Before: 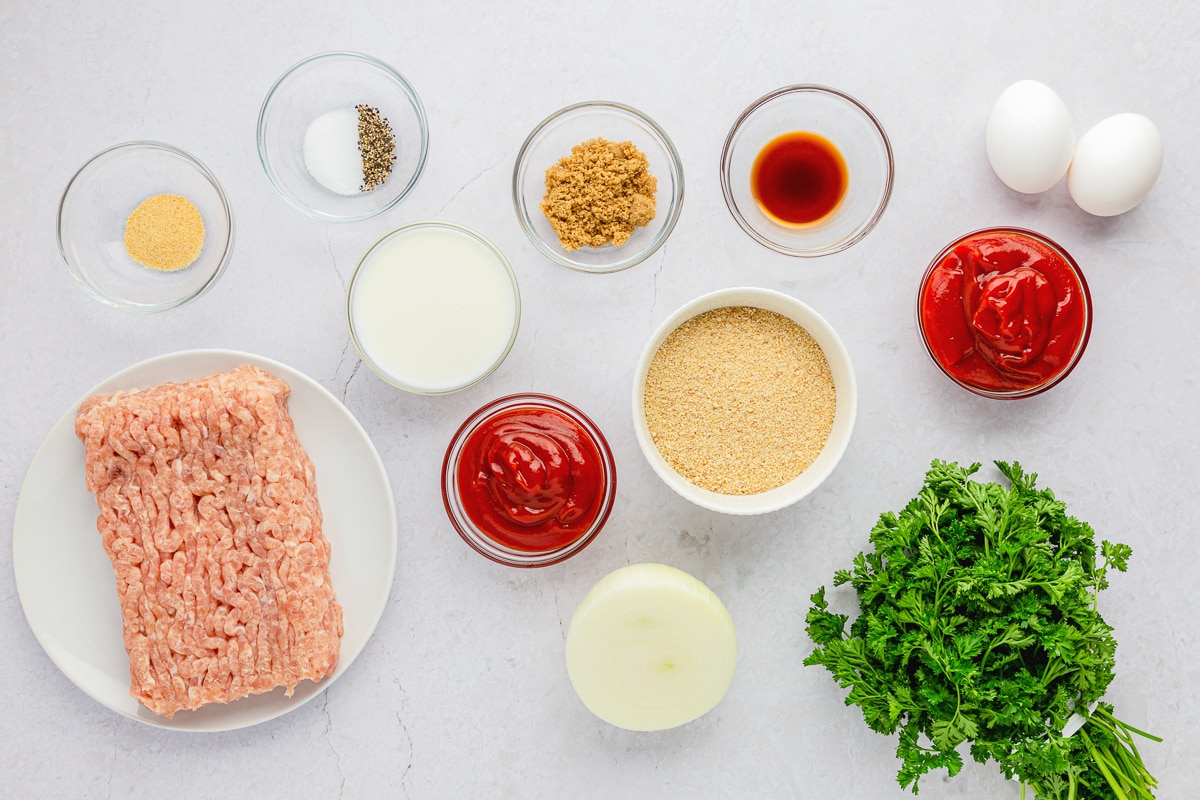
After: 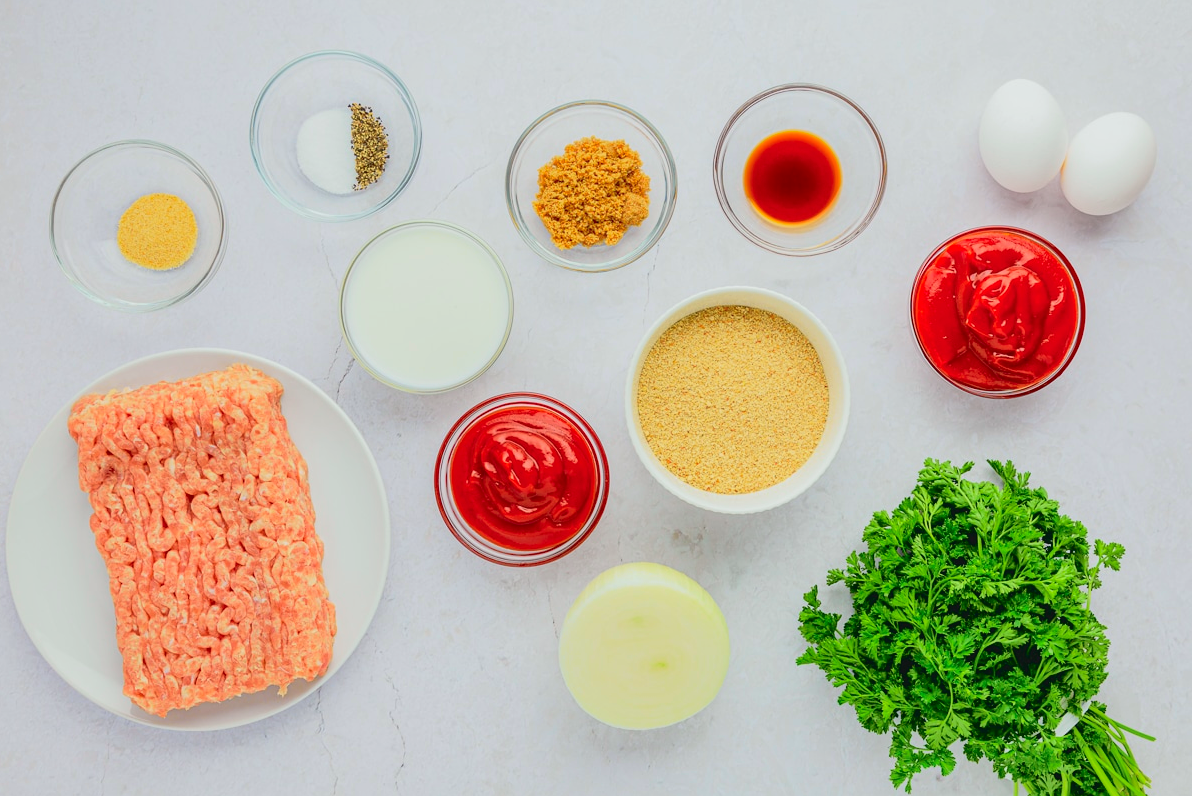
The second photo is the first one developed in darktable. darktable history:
shadows and highlights: on, module defaults
color balance: mode lift, gamma, gain (sRGB)
tone curve: curves: ch0 [(0, 0.022) (0.114, 0.083) (0.281, 0.315) (0.447, 0.557) (0.588, 0.711) (0.786, 0.839) (0.999, 0.949)]; ch1 [(0, 0) (0.389, 0.352) (0.458, 0.433) (0.486, 0.474) (0.509, 0.505) (0.535, 0.53) (0.555, 0.557) (0.586, 0.622) (0.677, 0.724) (1, 1)]; ch2 [(0, 0) (0.369, 0.388) (0.449, 0.431) (0.501, 0.5) (0.528, 0.52) (0.561, 0.59) (0.697, 0.721) (1, 1)], color space Lab, independent channels, preserve colors none
crop and rotate: left 0.614%, top 0.179%, bottom 0.309%
